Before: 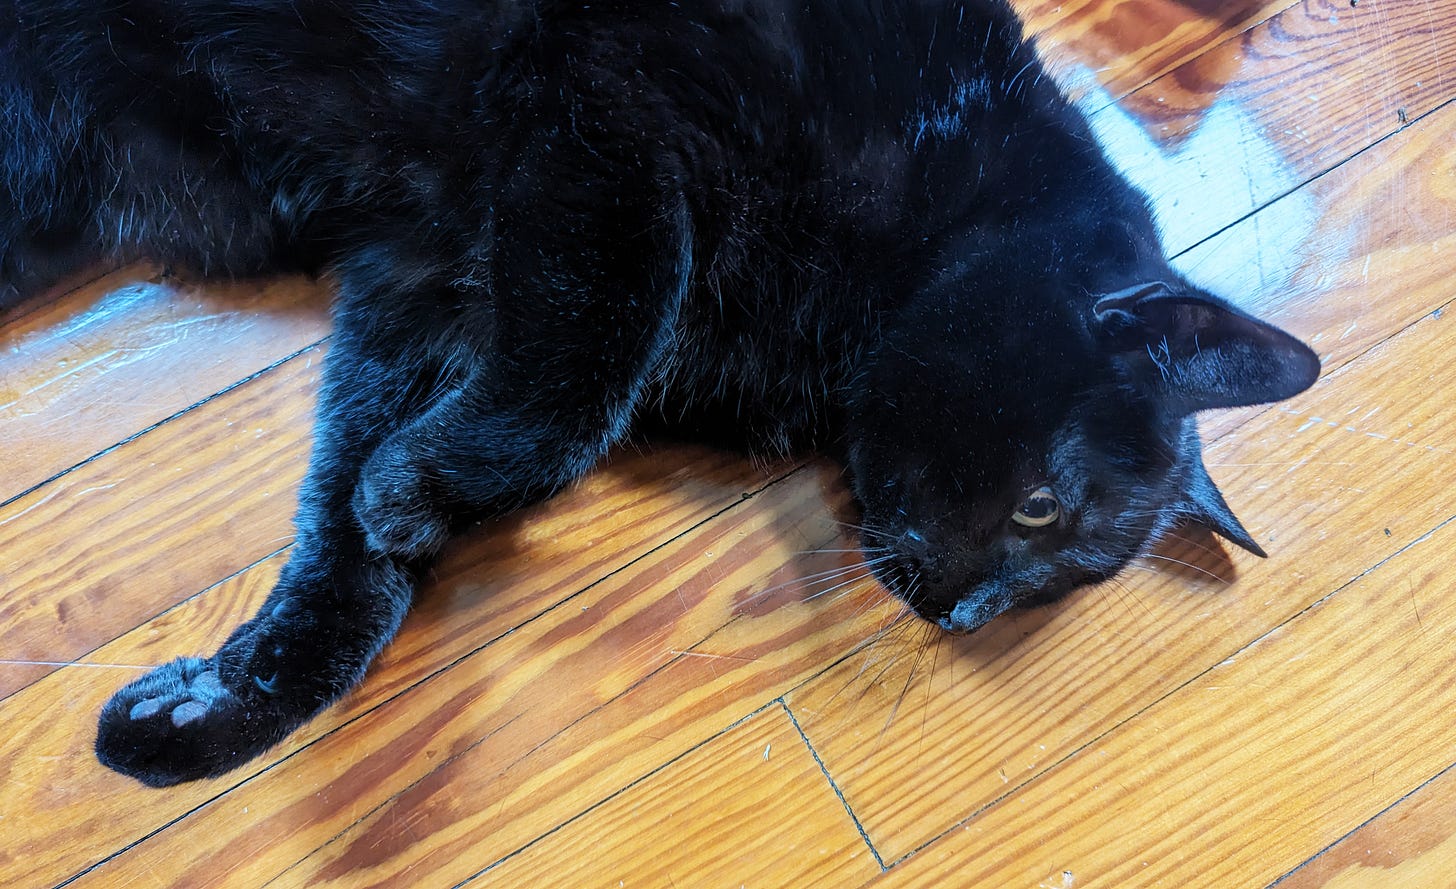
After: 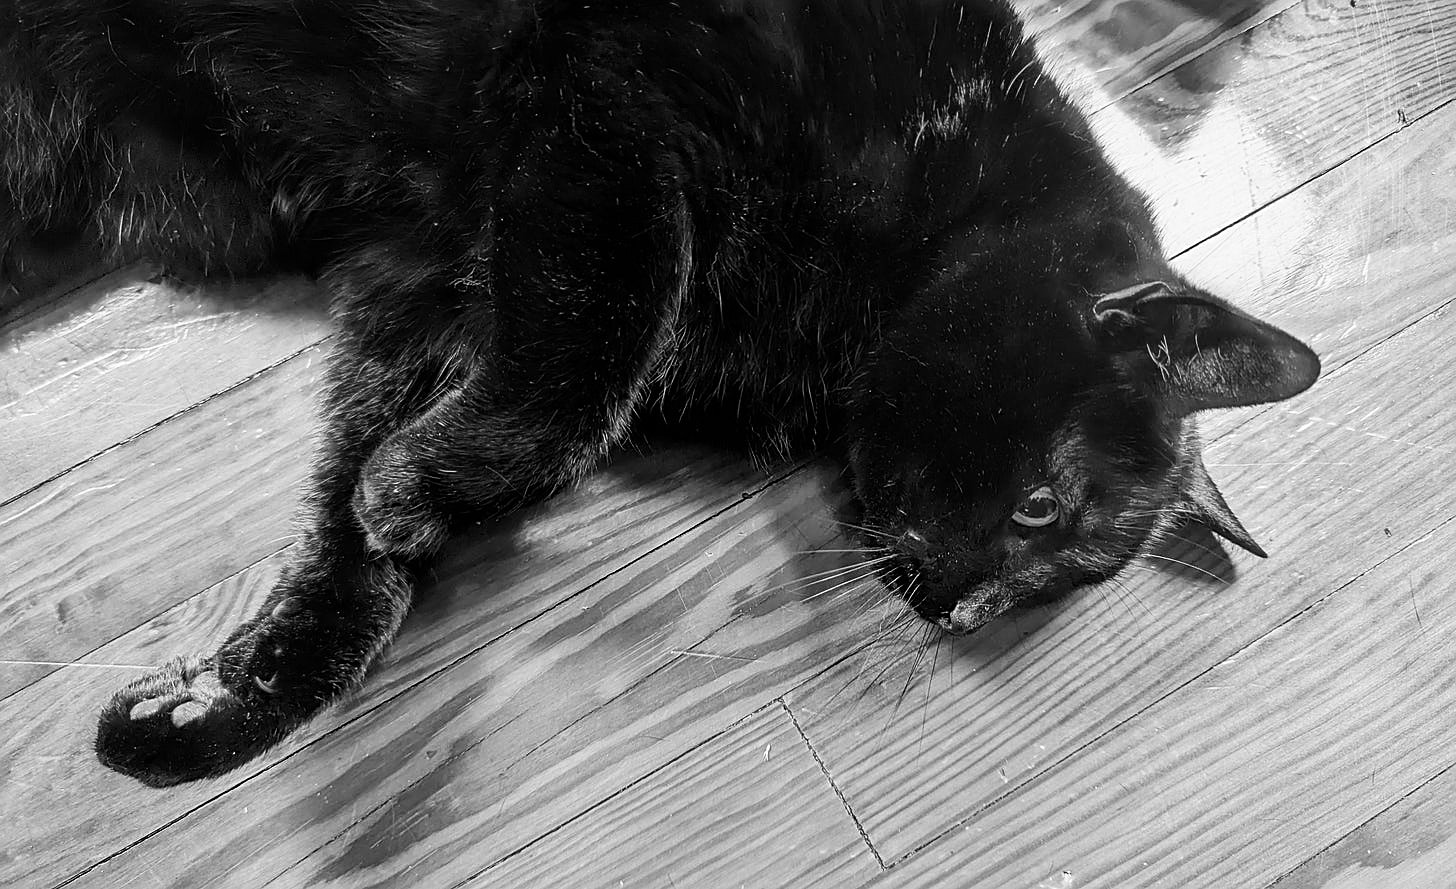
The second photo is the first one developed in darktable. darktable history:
color calibration: output gray [0.22, 0.42, 0.37, 0], illuminant as shot in camera, x 0.358, y 0.373, temperature 4628.91 K
sharpen: on, module defaults
contrast brightness saturation: contrast 0.144
